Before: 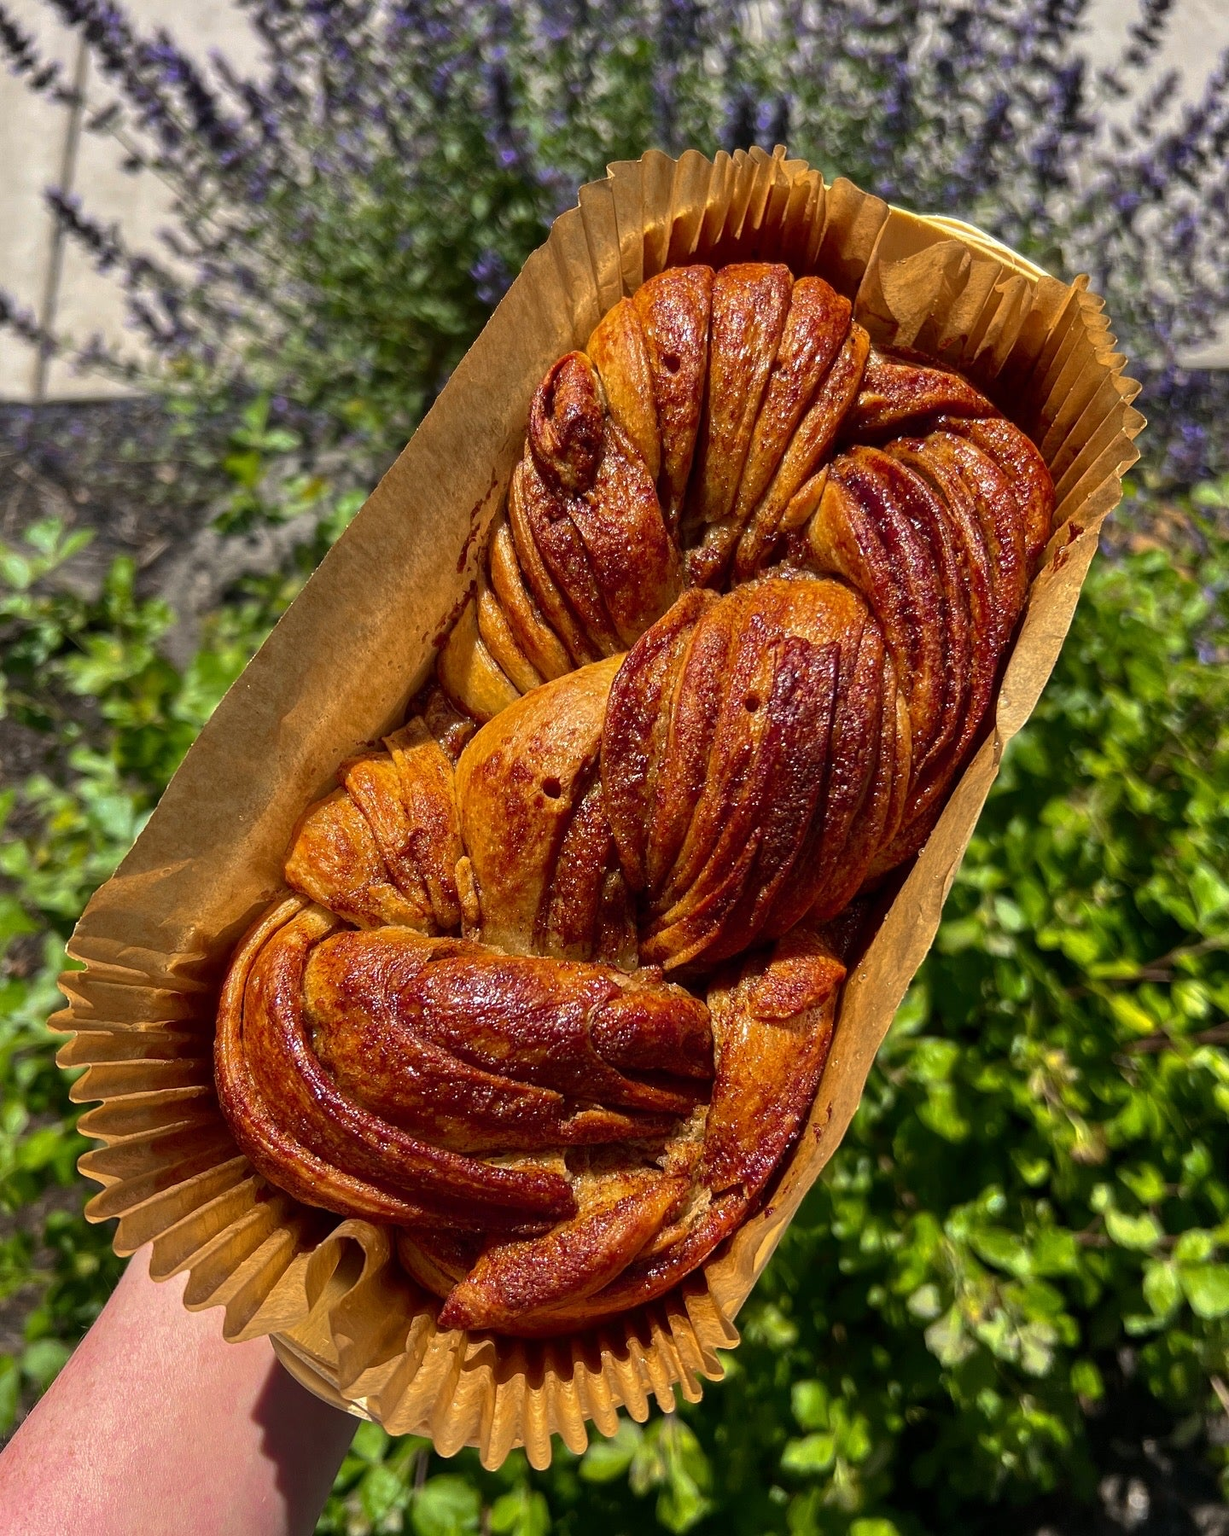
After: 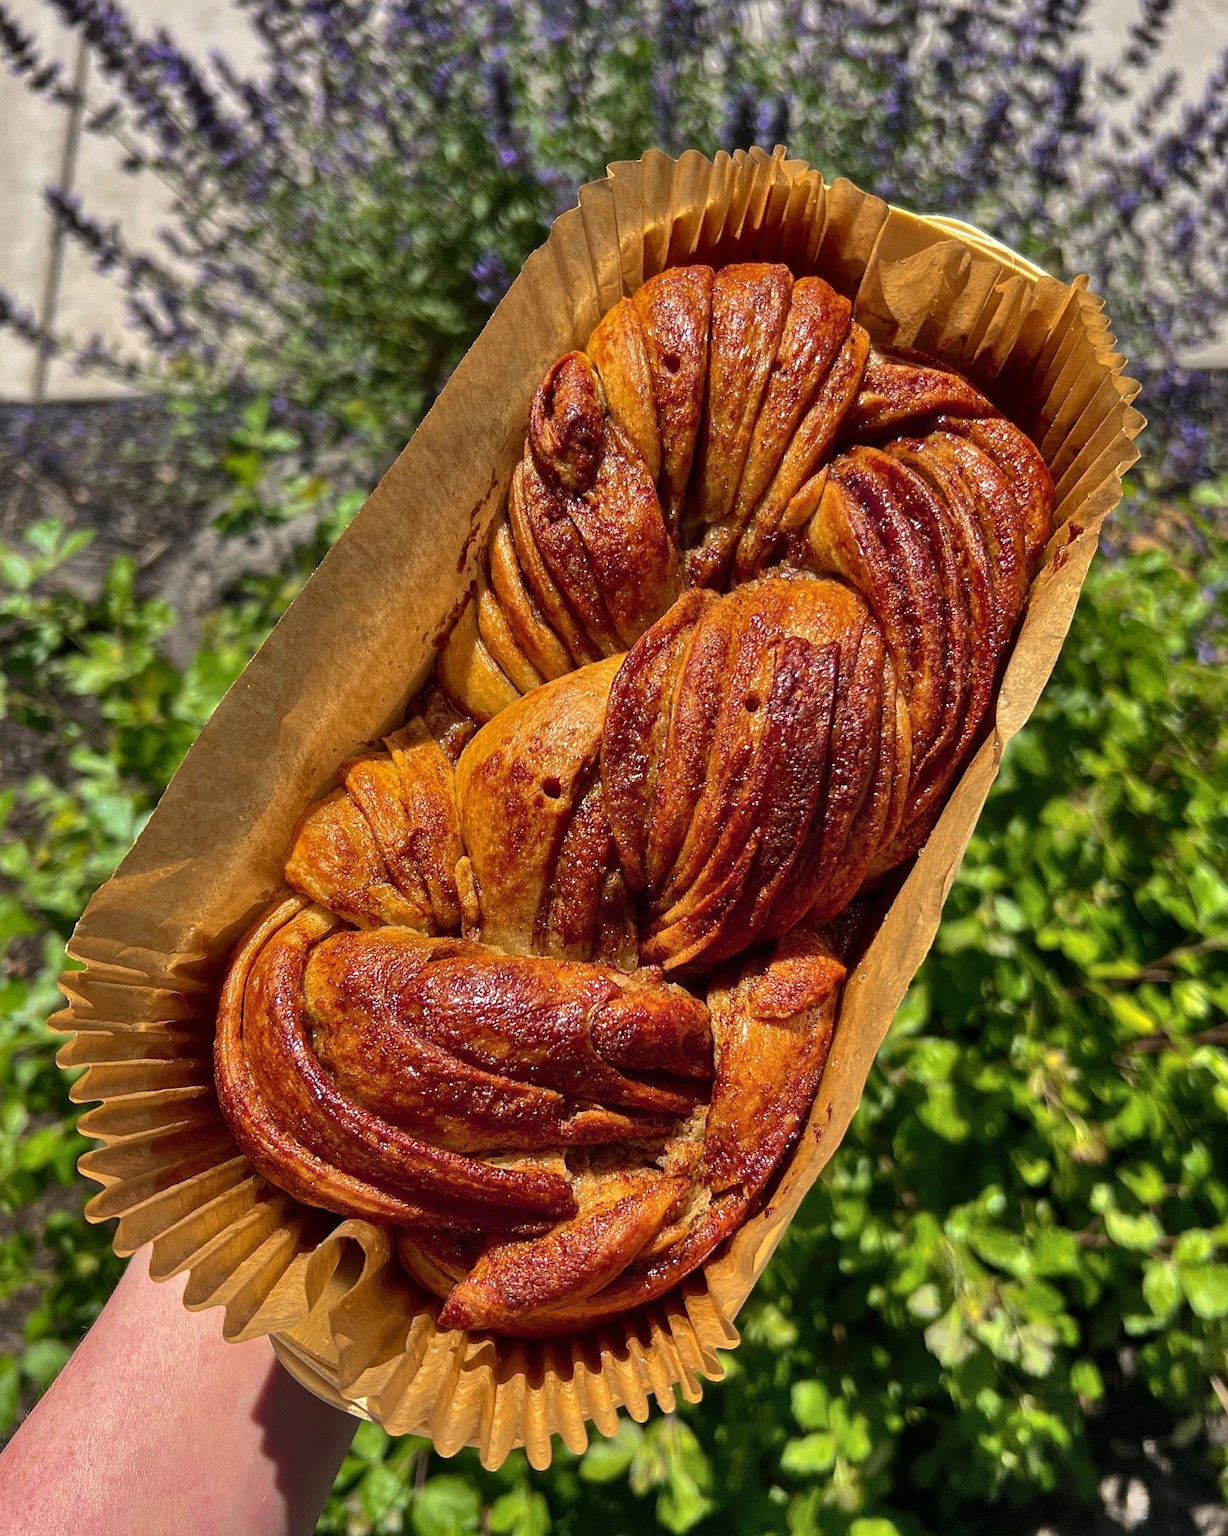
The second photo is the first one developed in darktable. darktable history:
shadows and highlights: shadows 58.6, soften with gaussian
